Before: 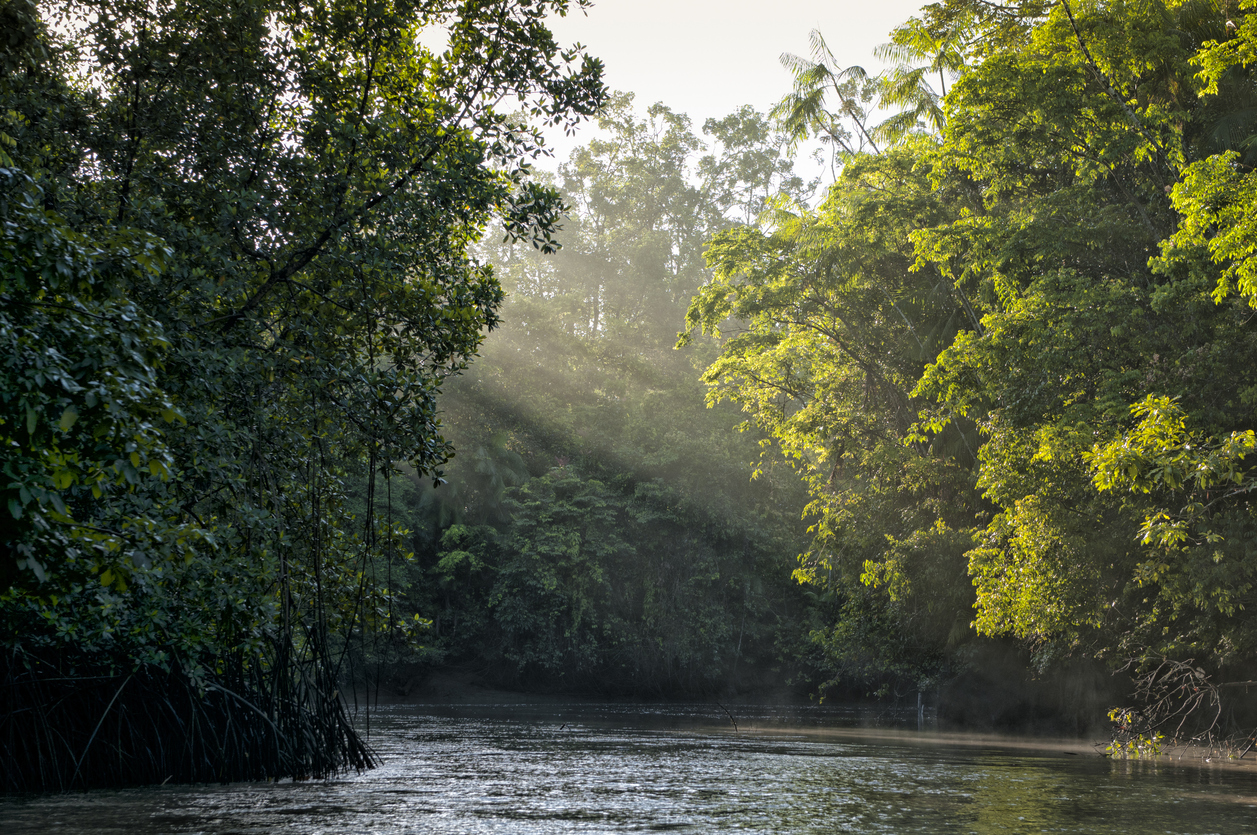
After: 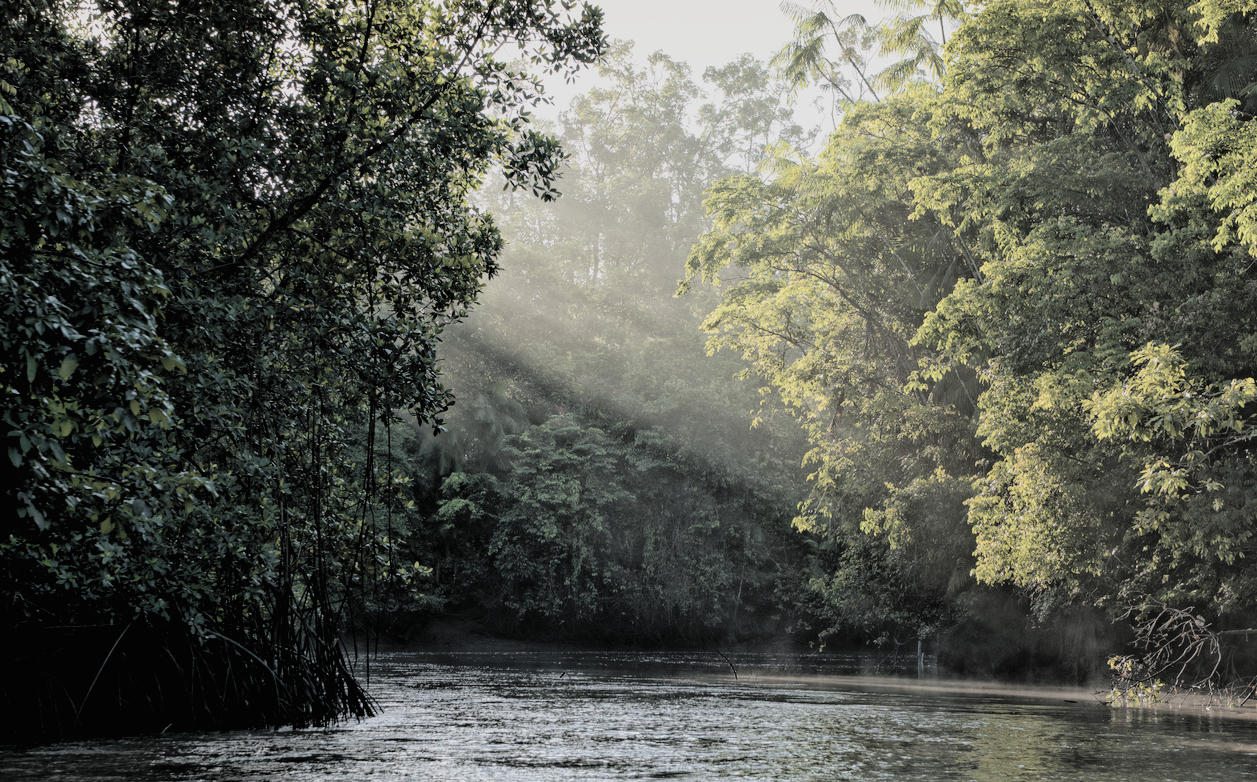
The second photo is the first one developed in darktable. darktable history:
crop and rotate: top 6.25%
shadows and highlights: shadows -10, white point adjustment 1.5, highlights 10
filmic rgb: black relative exposure -7.65 EV, white relative exposure 4.56 EV, hardness 3.61, color science v6 (2022)
contrast brightness saturation: brightness 0.18, saturation -0.5
